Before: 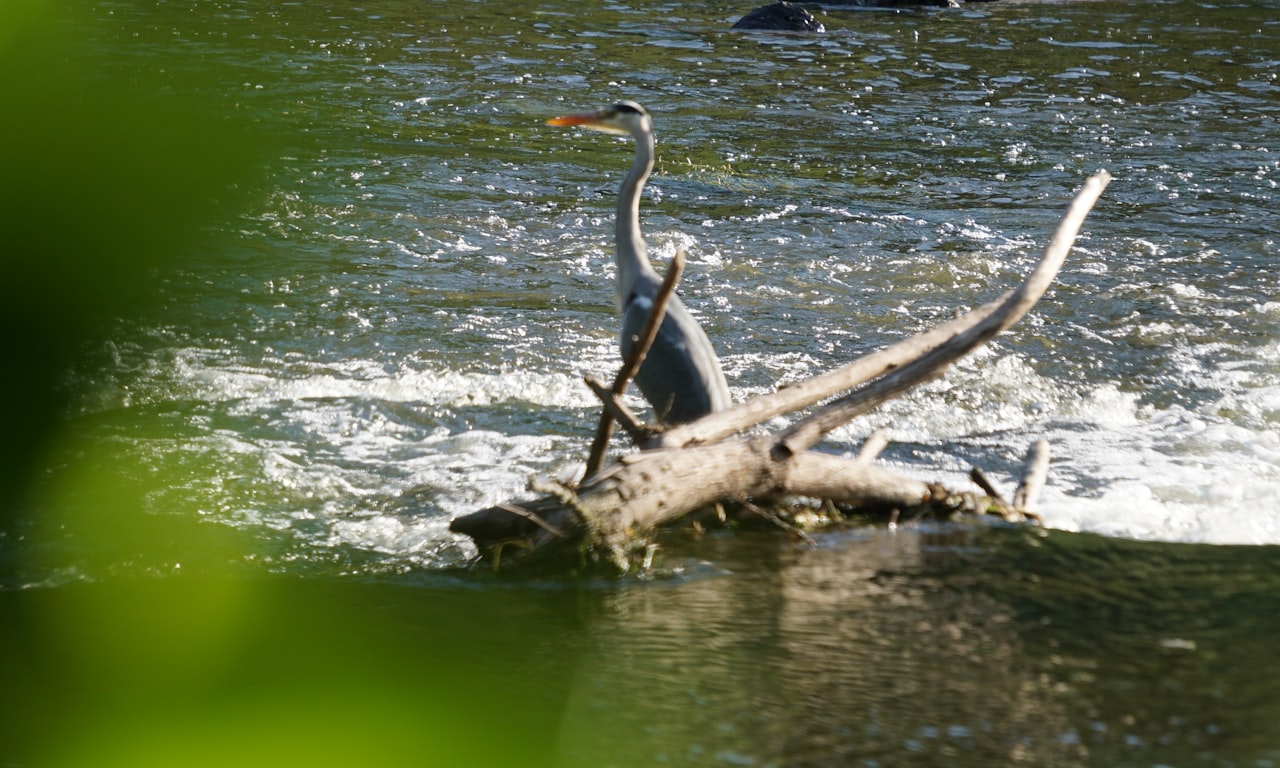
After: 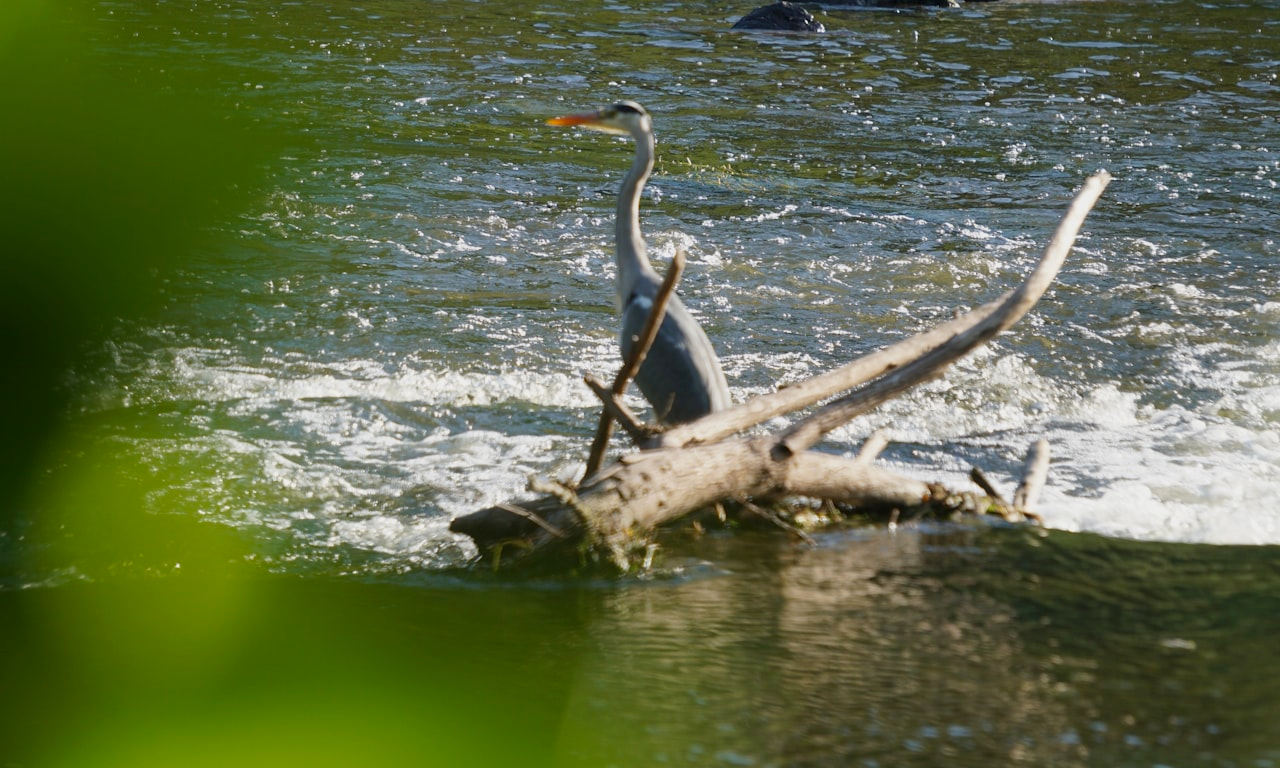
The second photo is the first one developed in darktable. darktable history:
color balance rgb: perceptual saturation grading › global saturation 10.477%, contrast -9.499%
